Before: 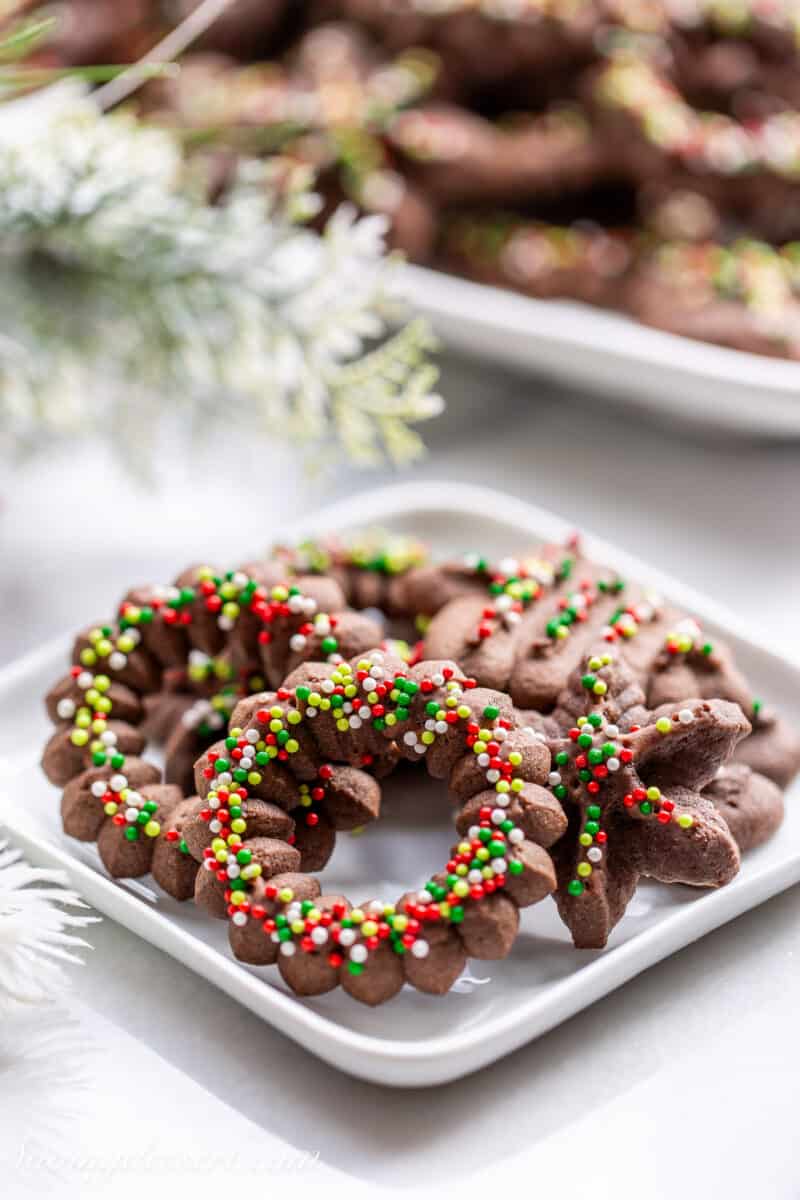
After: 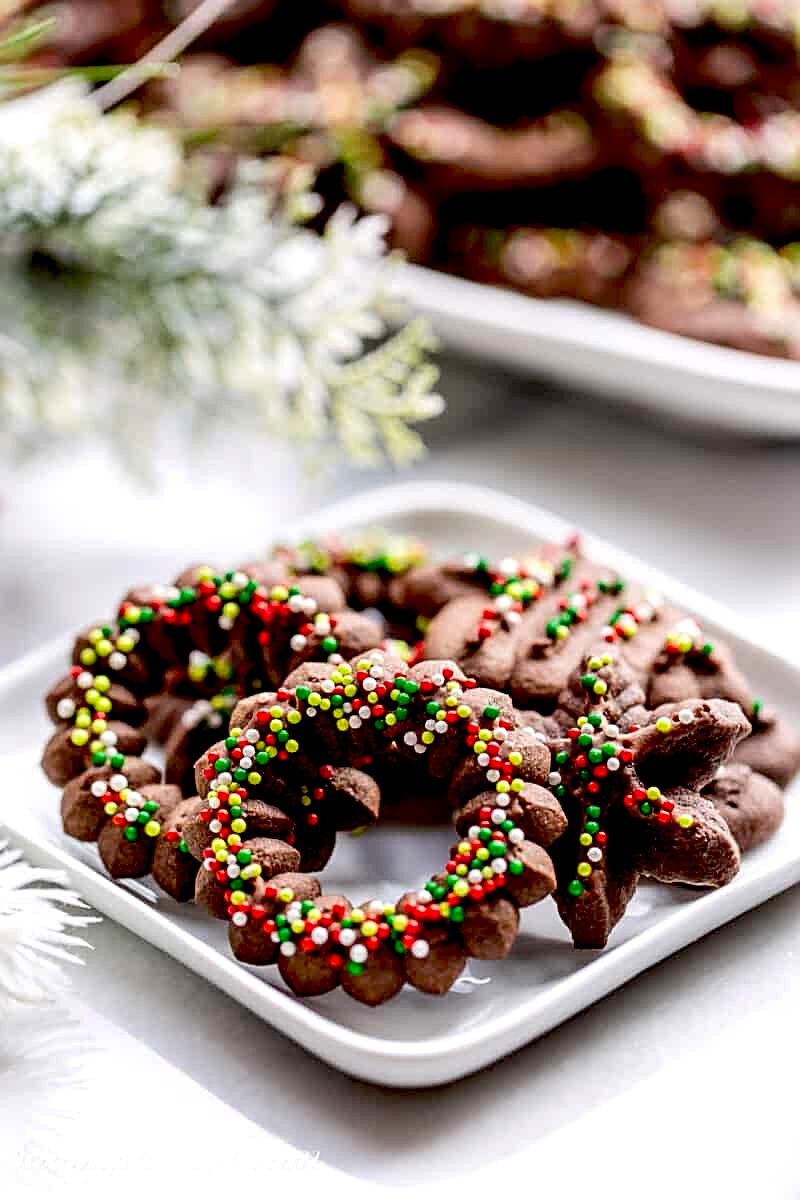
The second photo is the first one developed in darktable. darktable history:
tone equalizer: -8 EV -0.417 EV, -7 EV -0.389 EV, -6 EV -0.333 EV, -5 EV -0.222 EV, -3 EV 0.222 EV, -2 EV 0.333 EV, -1 EV 0.389 EV, +0 EV 0.417 EV, edges refinement/feathering 500, mask exposure compensation -1.57 EV, preserve details no
exposure: black level correction 0.046, exposure -0.228 EV, compensate highlight preservation false
sharpen: on, module defaults
